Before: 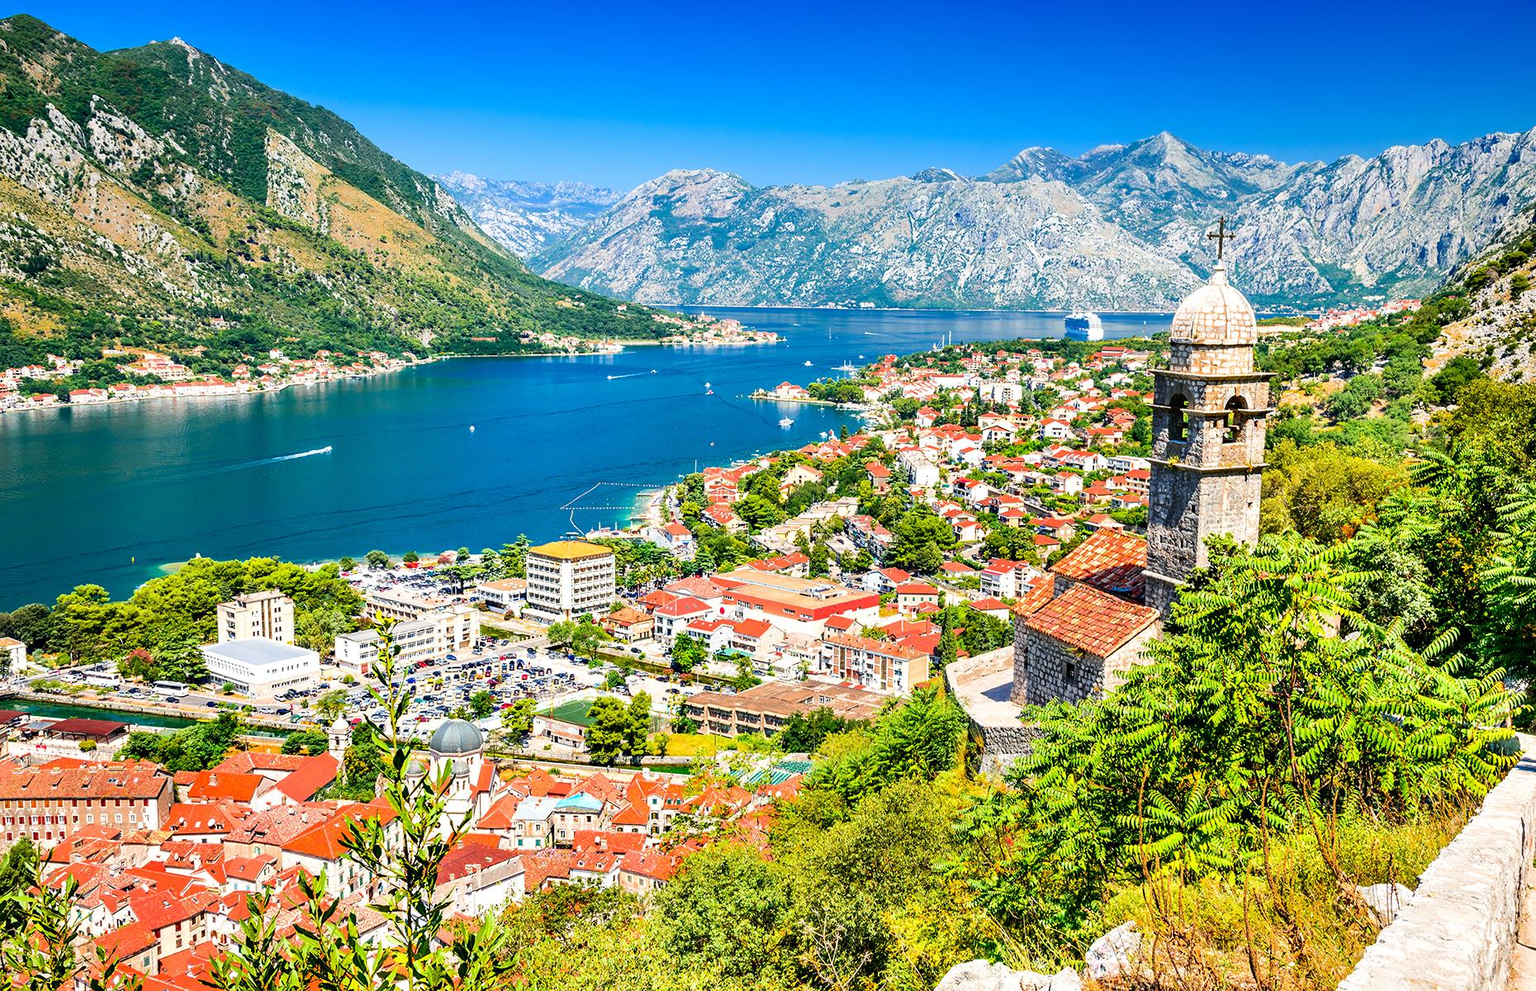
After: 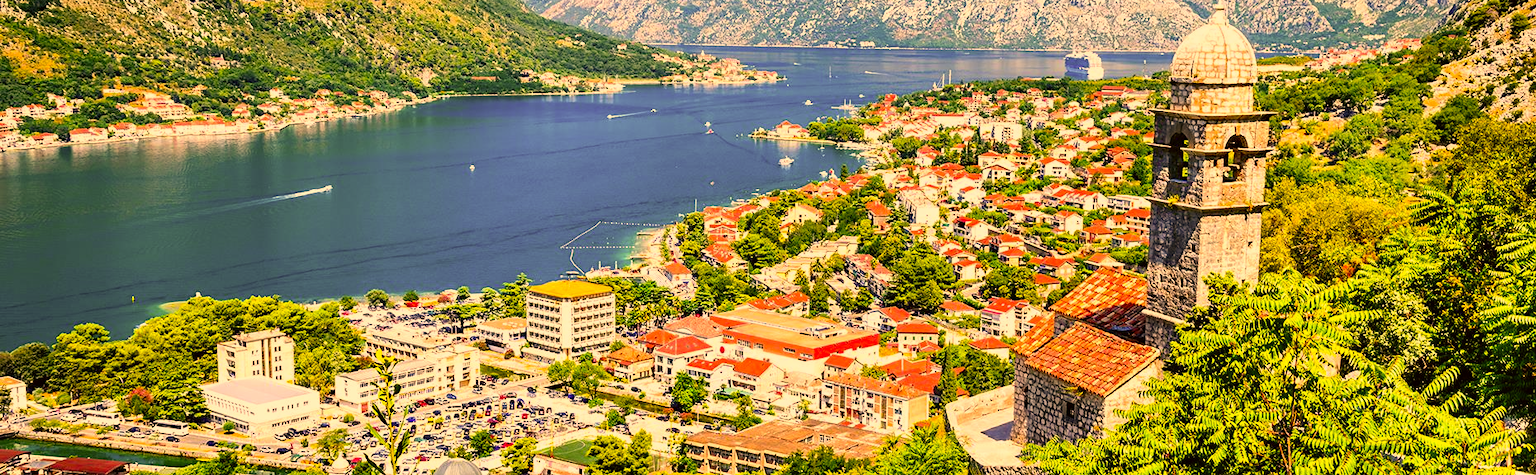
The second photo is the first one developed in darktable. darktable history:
color correction: highlights a* 18.72, highlights b* 34.92, shadows a* 1.52, shadows b* 6.64, saturation 1.04
crop and rotate: top 26.37%, bottom 25.62%
